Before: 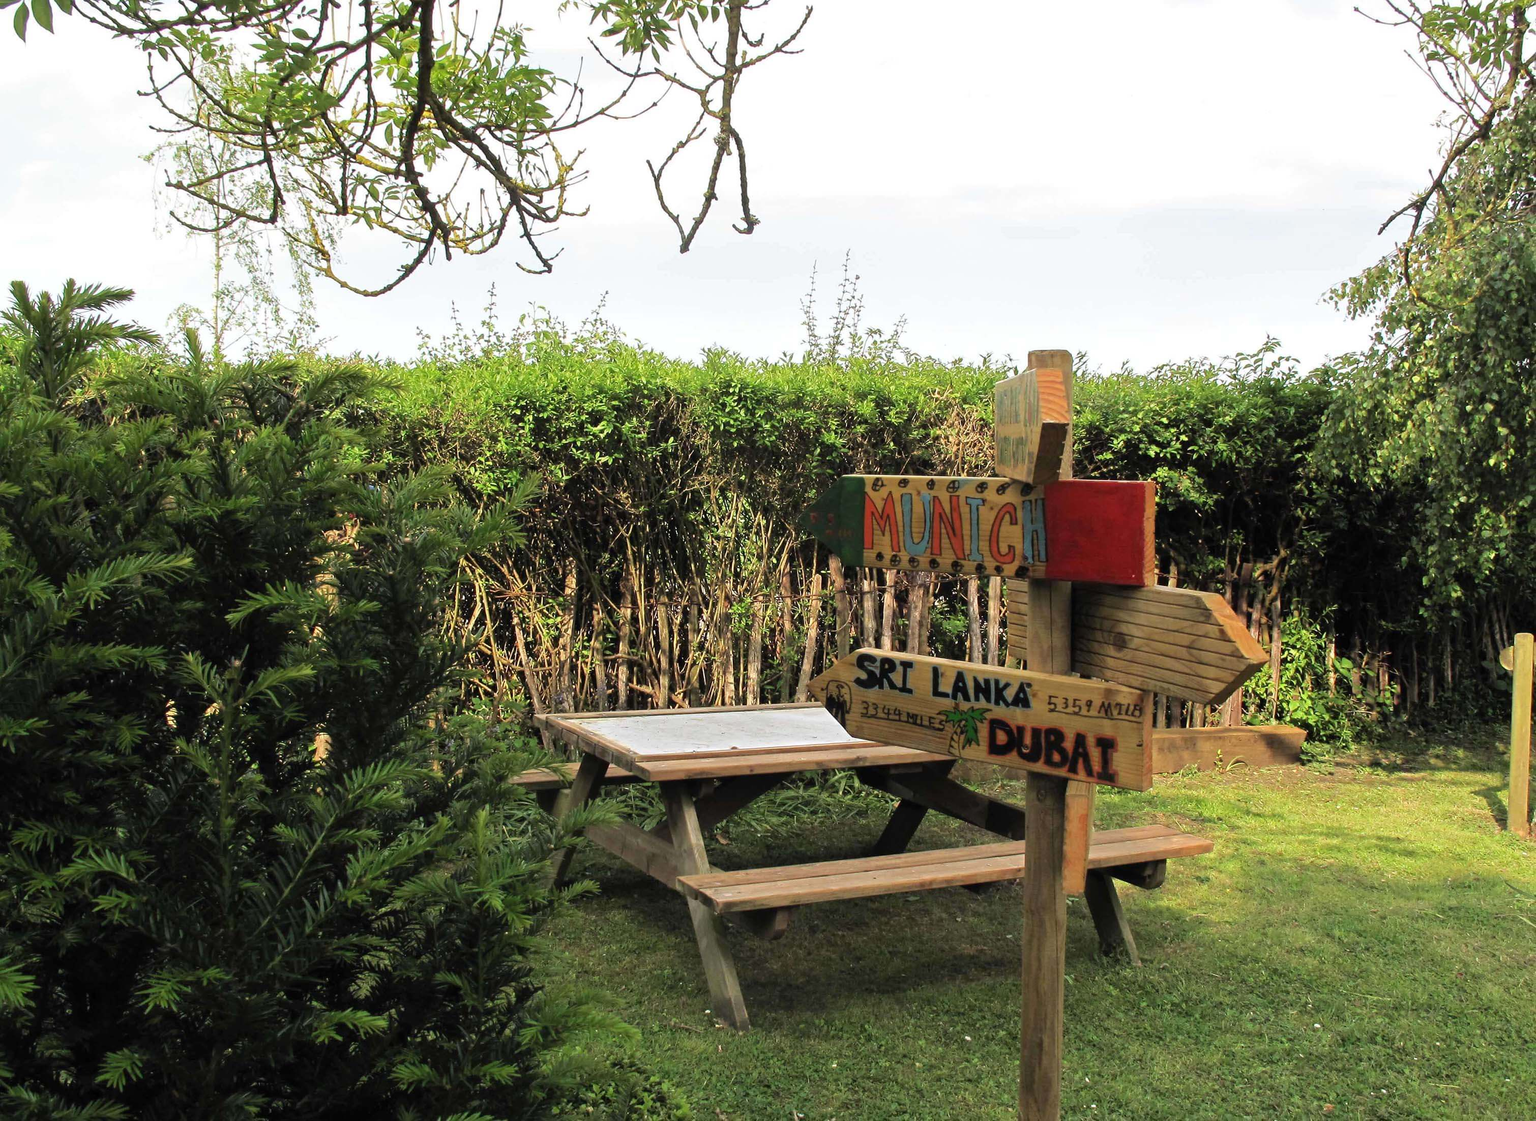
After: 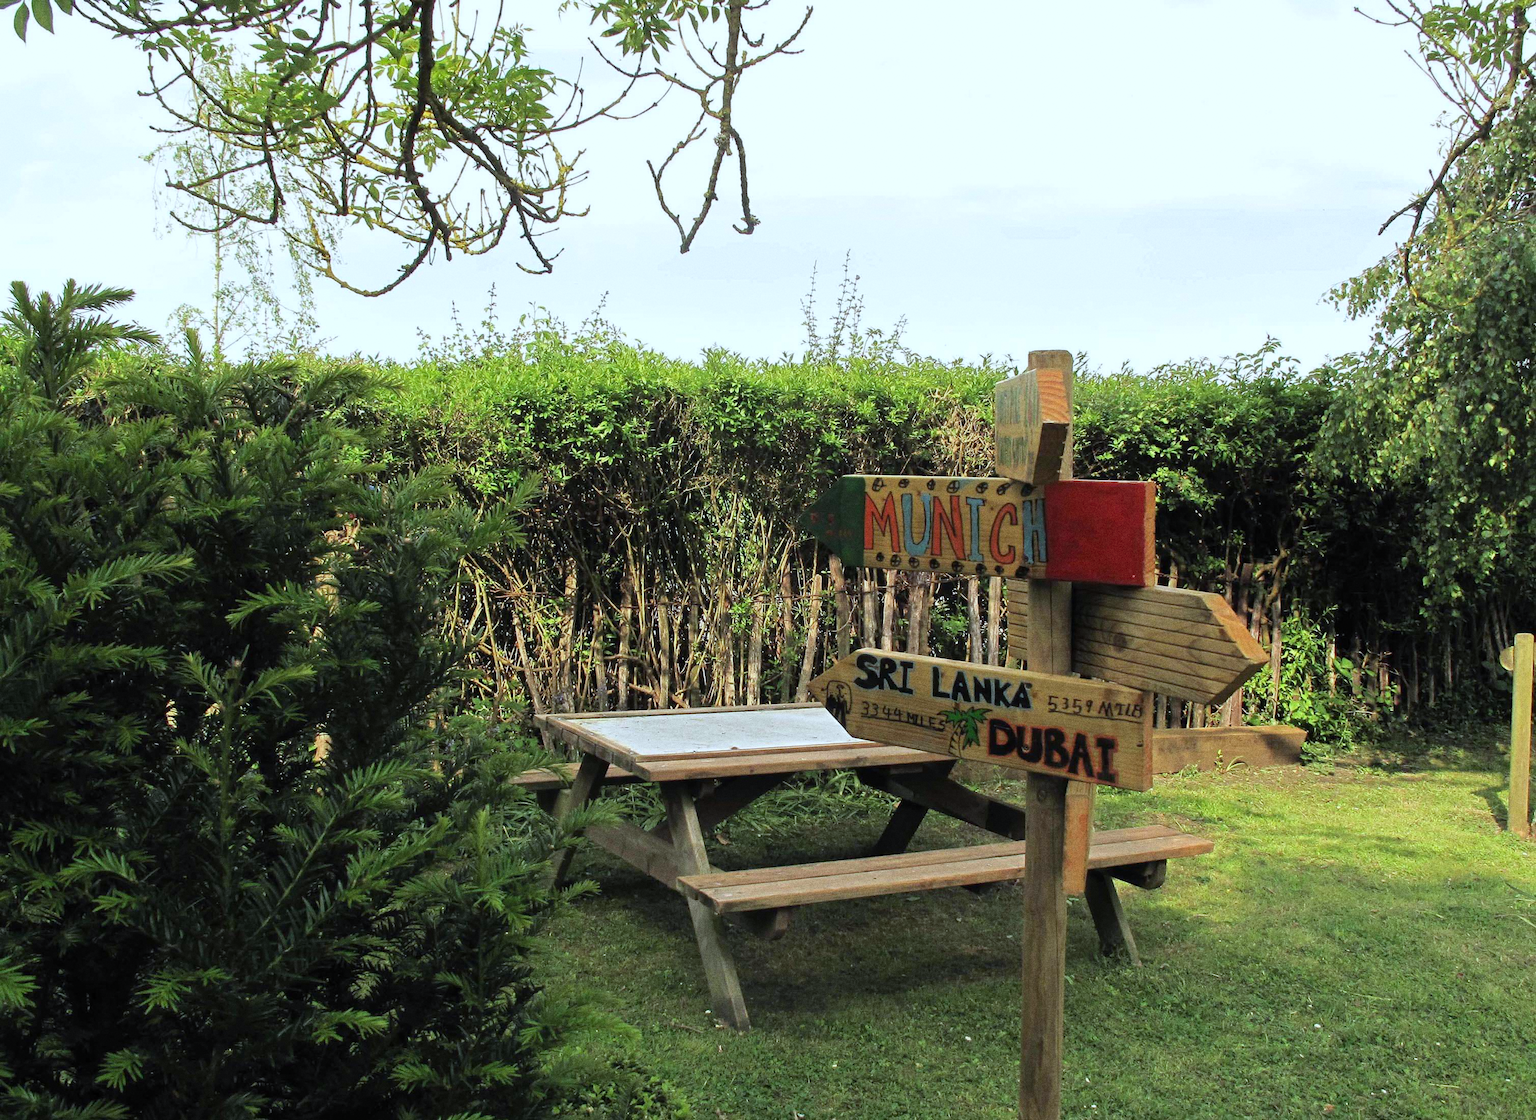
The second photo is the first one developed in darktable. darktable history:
grain: coarseness 0.09 ISO, strength 40%
white balance: red 0.925, blue 1.046
